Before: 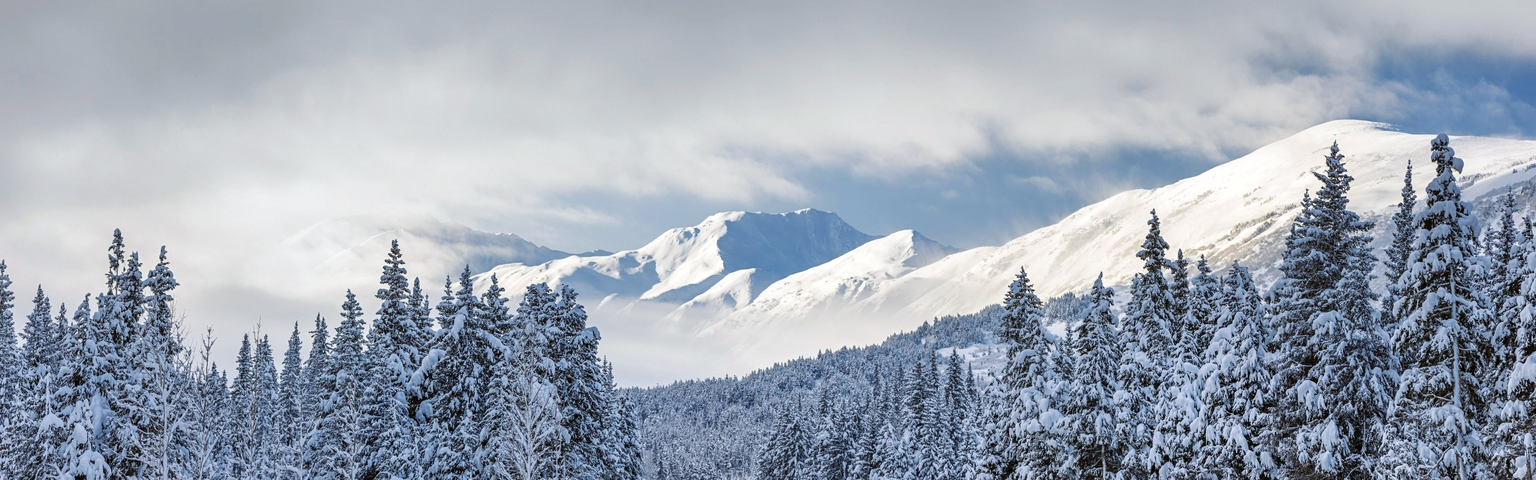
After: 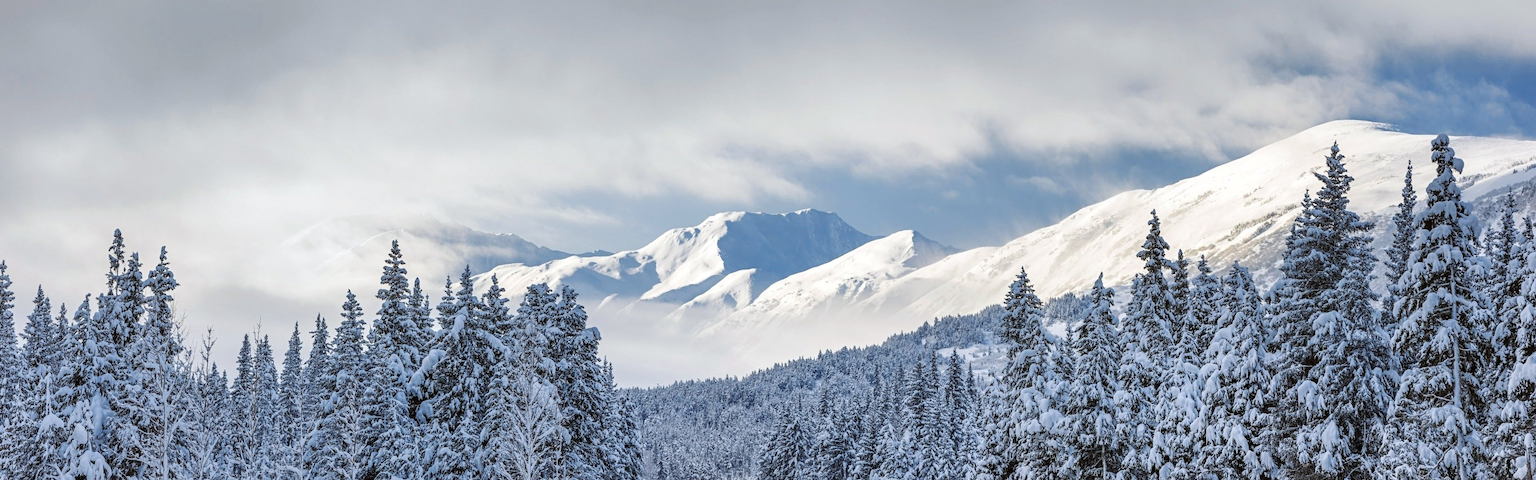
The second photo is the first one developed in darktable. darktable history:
shadows and highlights: radius 330.13, shadows 55.21, highlights -98.61, compress 94.21%, highlights color adjustment 31.61%, soften with gaussian
